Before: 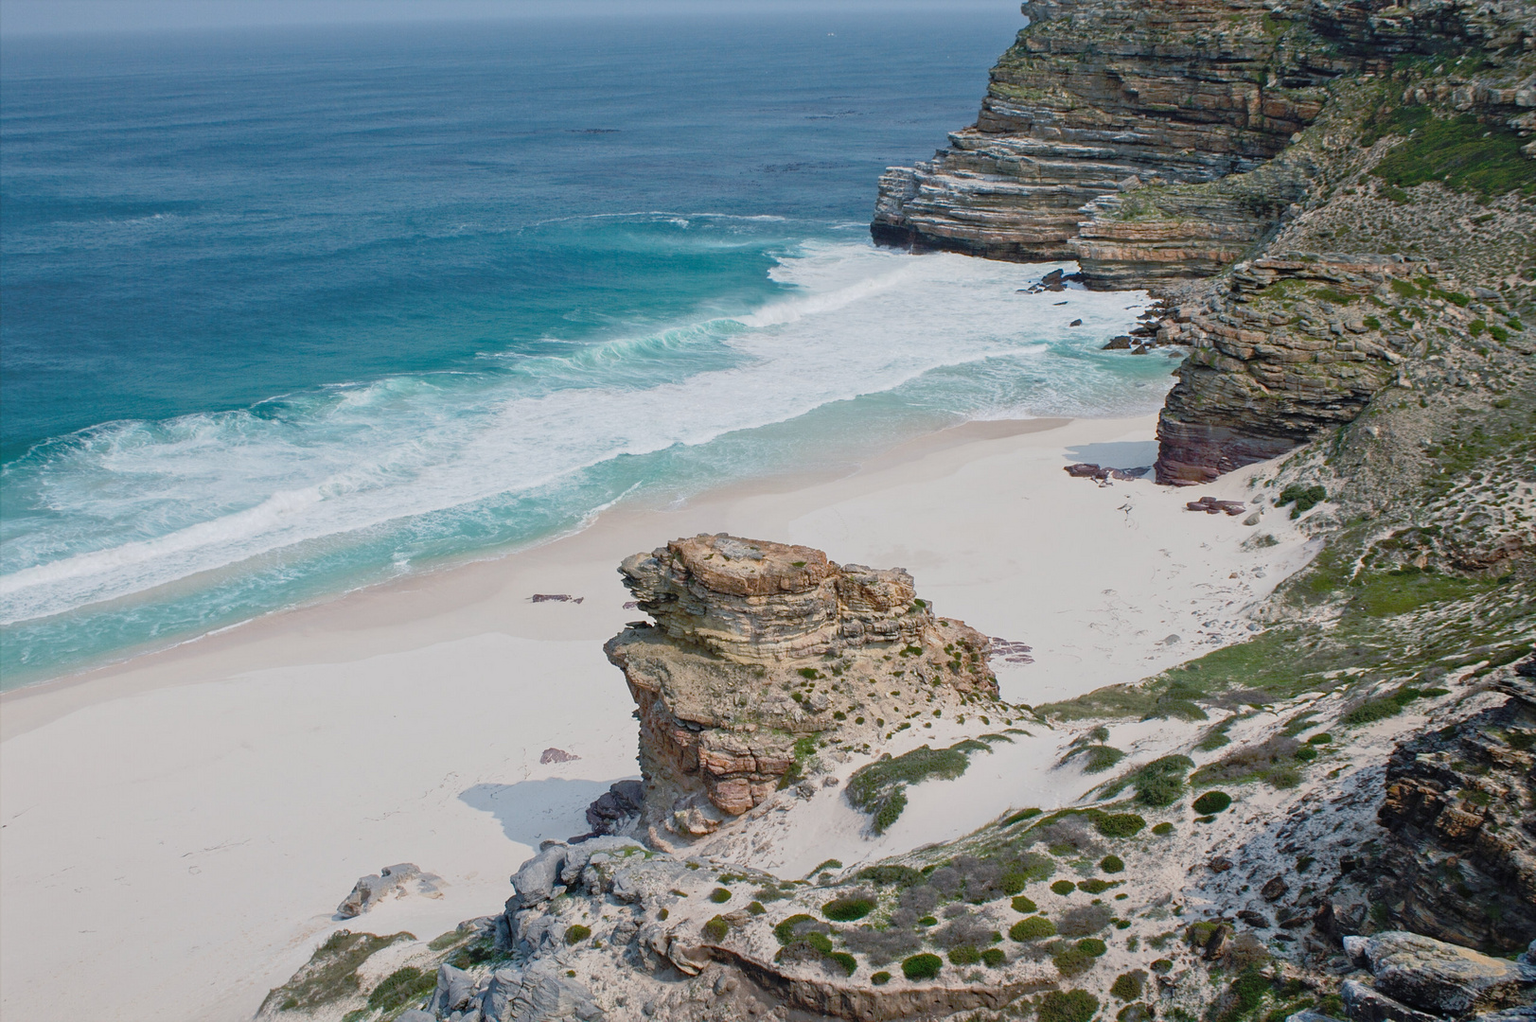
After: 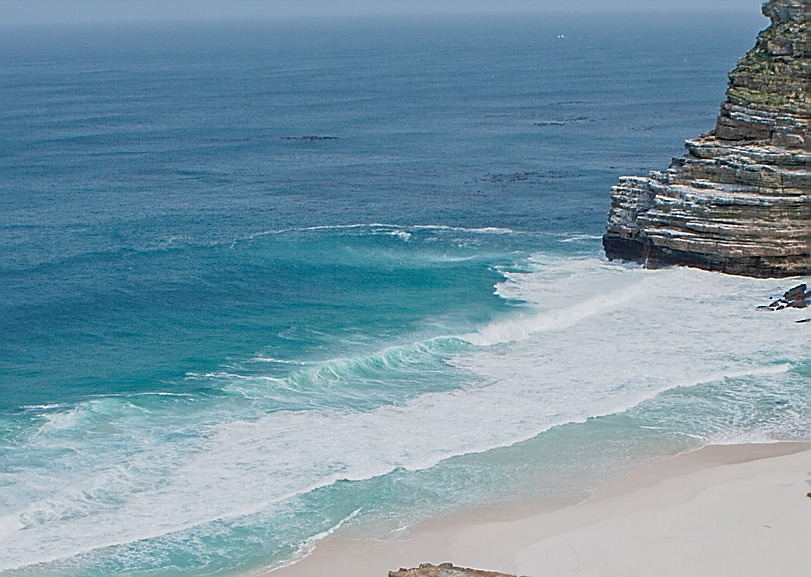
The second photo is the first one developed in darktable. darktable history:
crop: left 19.584%, right 30.441%, bottom 46.53%
sharpen: radius 1.702, amount 1.289
